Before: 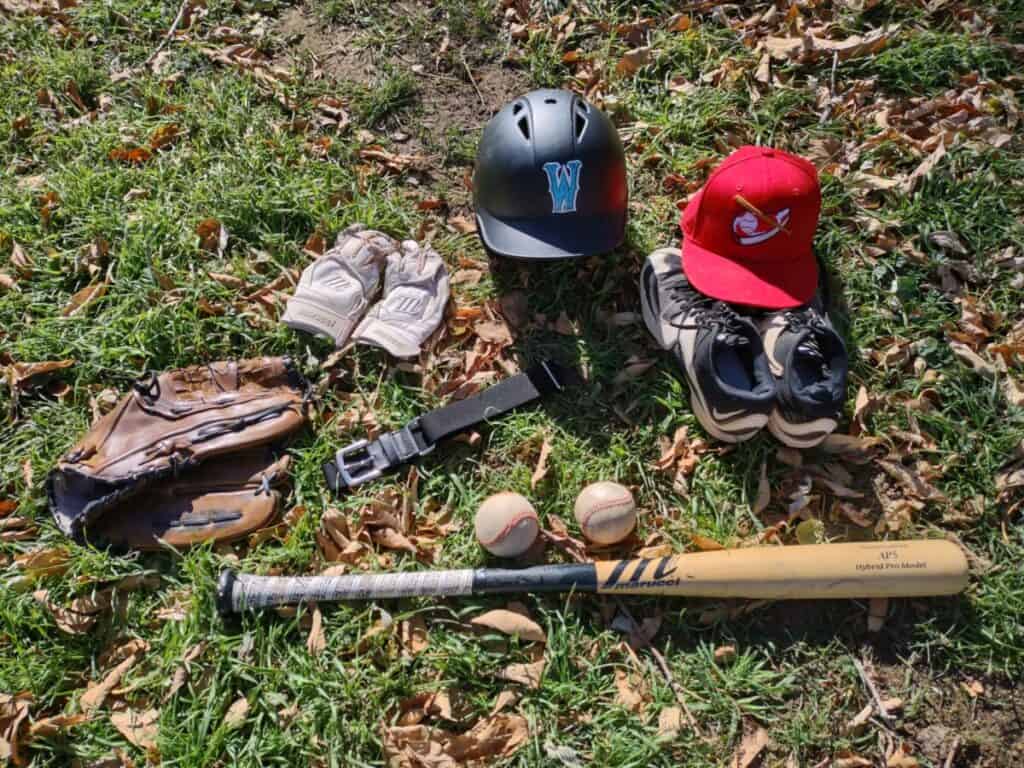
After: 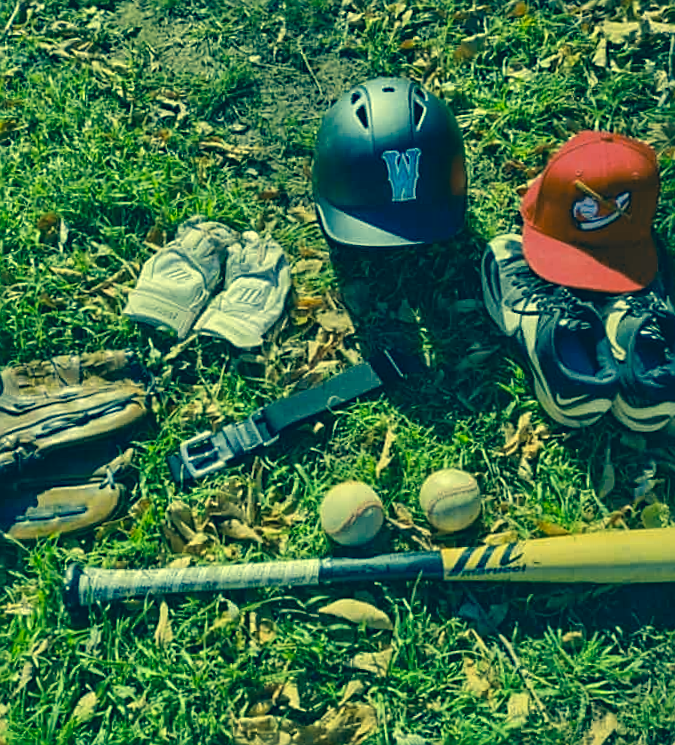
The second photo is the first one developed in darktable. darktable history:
sharpen: on, module defaults
crop and rotate: left 15.055%, right 18.278%
rotate and perspective: rotation -1°, crop left 0.011, crop right 0.989, crop top 0.025, crop bottom 0.975
color correction: highlights a* -15.58, highlights b* 40, shadows a* -40, shadows b* -26.18
